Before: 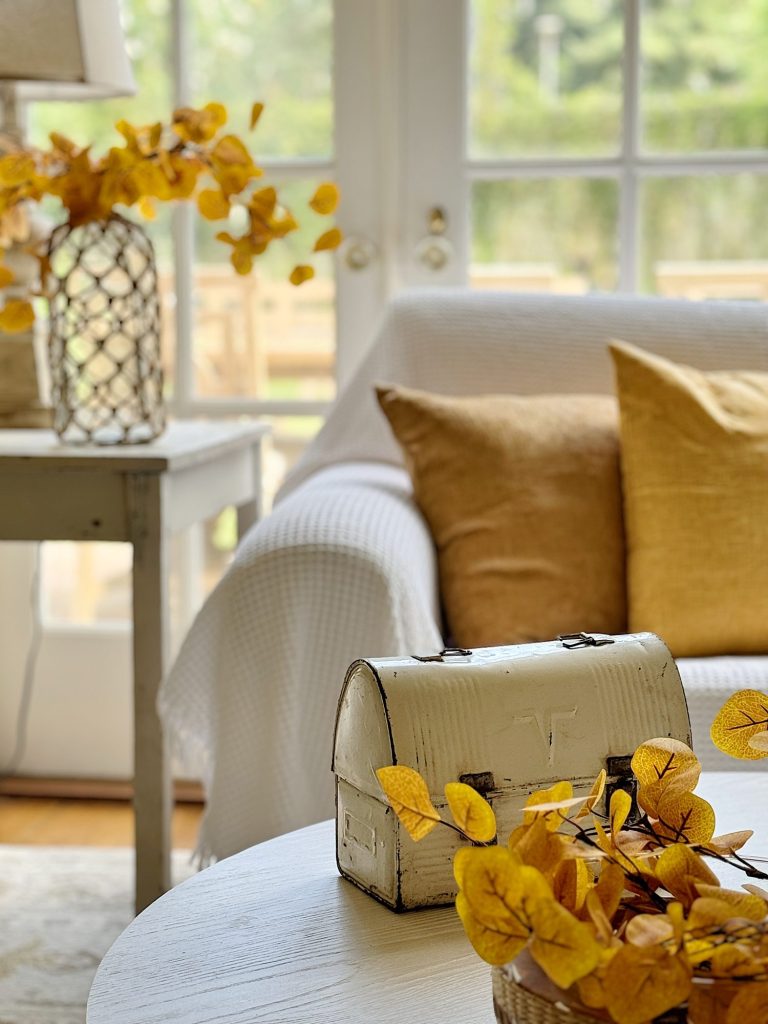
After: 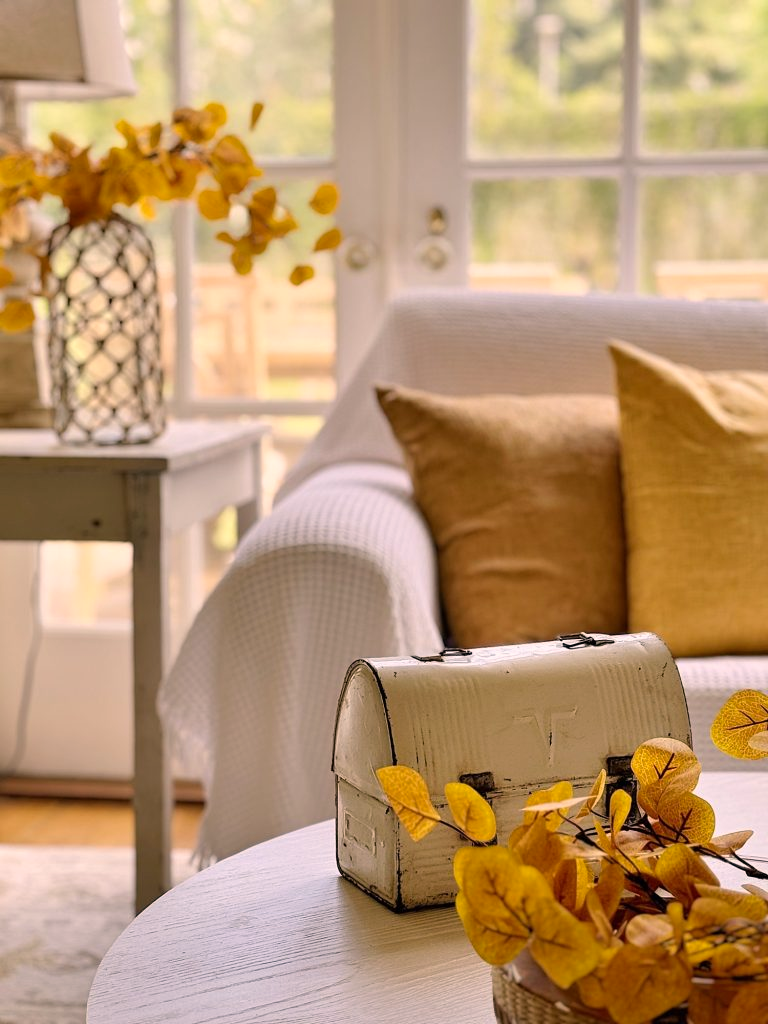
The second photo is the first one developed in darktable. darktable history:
color correction: highlights a* 12.13, highlights b* 5.36
